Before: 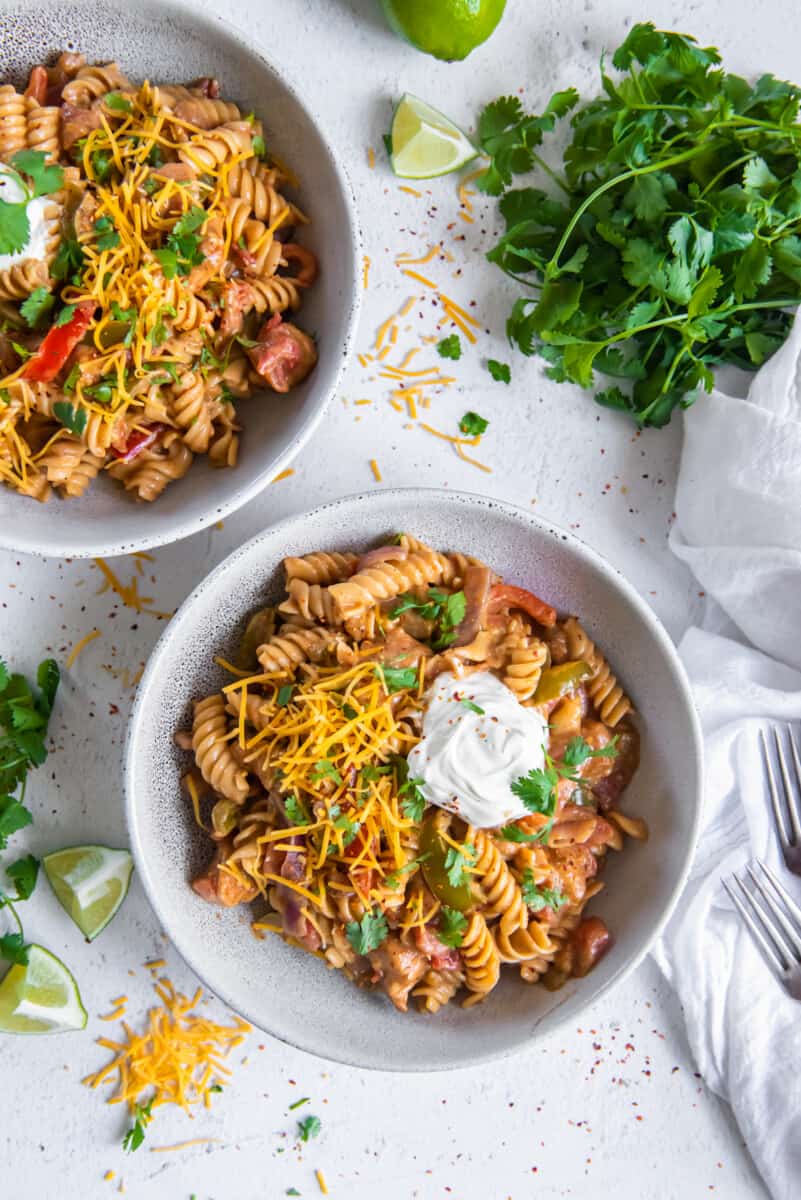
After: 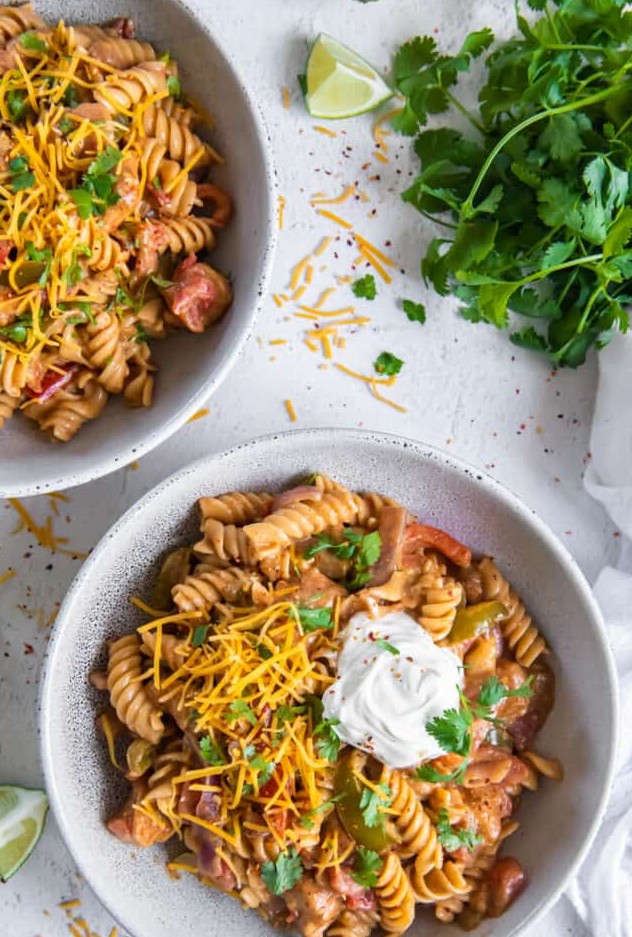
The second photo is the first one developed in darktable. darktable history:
crop and rotate: left 10.633%, top 5.035%, right 10.411%, bottom 16.828%
